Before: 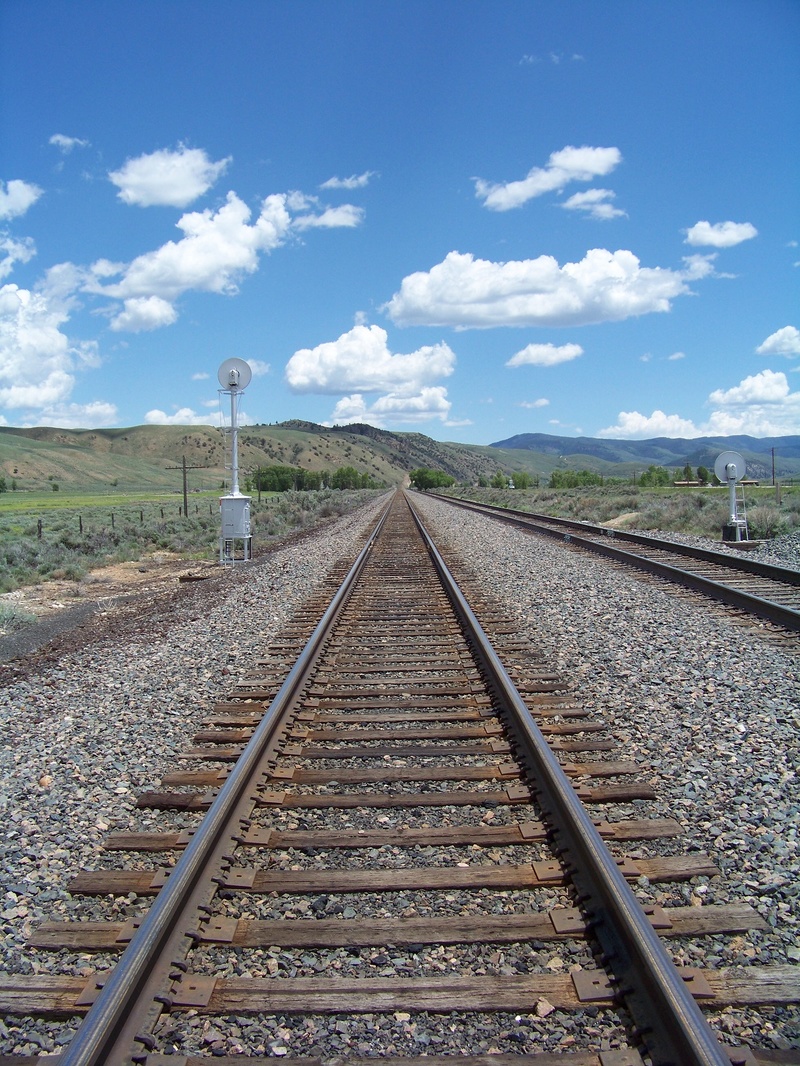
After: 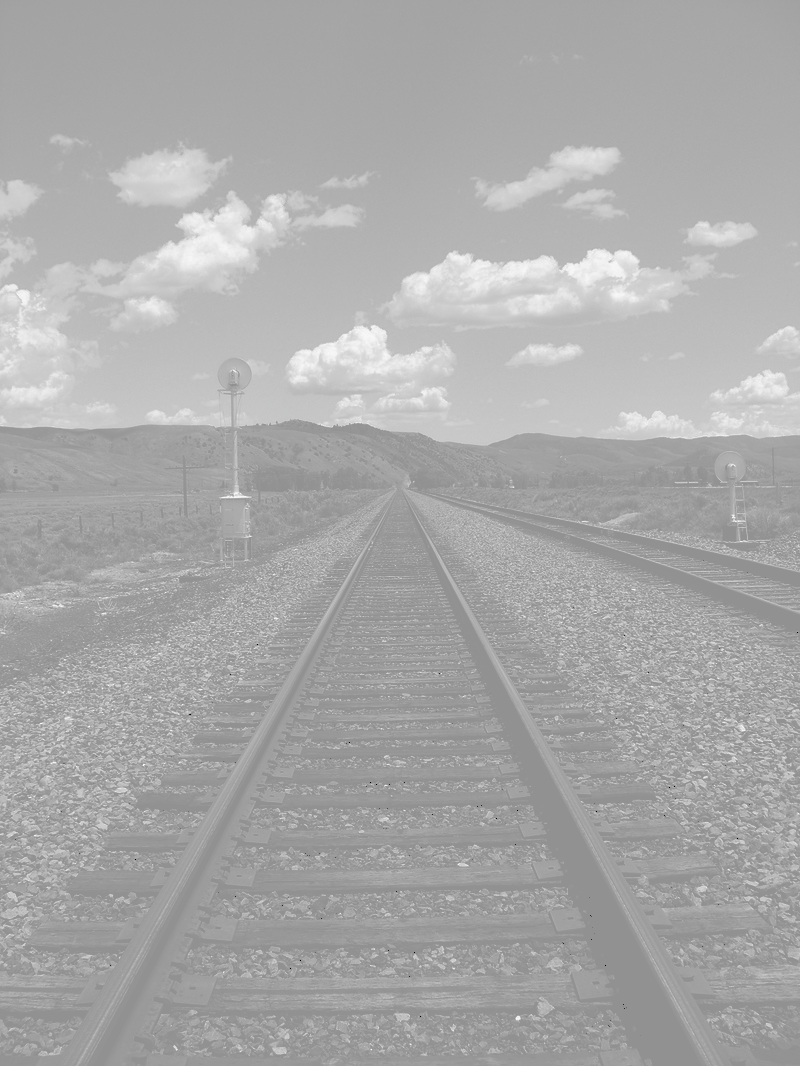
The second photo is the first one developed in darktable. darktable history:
tone curve: curves: ch0 [(0, 0) (0.003, 0.6) (0.011, 0.6) (0.025, 0.601) (0.044, 0.601) (0.069, 0.601) (0.1, 0.601) (0.136, 0.602) (0.177, 0.605) (0.224, 0.609) (0.277, 0.615) (0.335, 0.625) (0.399, 0.633) (0.468, 0.654) (0.543, 0.676) (0.623, 0.71) (0.709, 0.753) (0.801, 0.802) (0.898, 0.85) (1, 1)], preserve colors none
velvia: on, module defaults
color calibration: output gray [0.267, 0.423, 0.267, 0], illuminant same as pipeline (D50), adaptation none (bypass)
